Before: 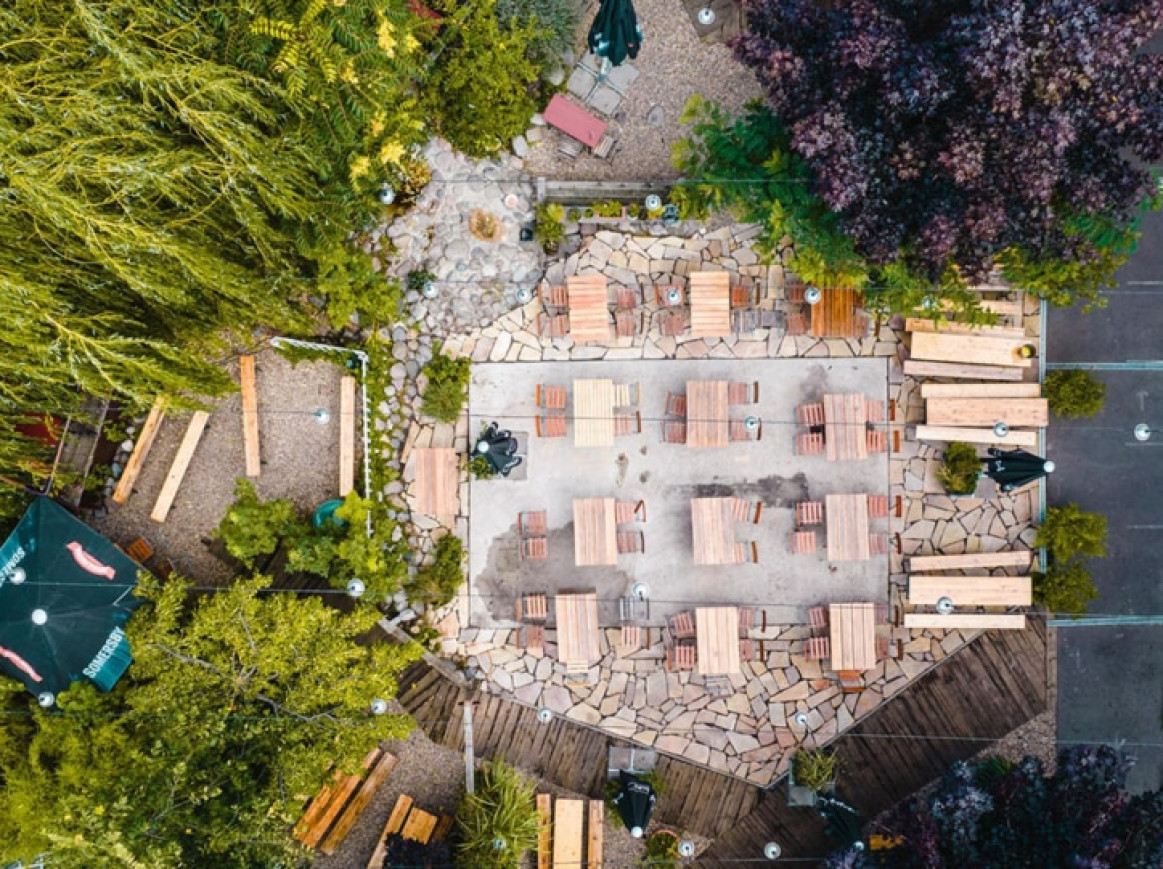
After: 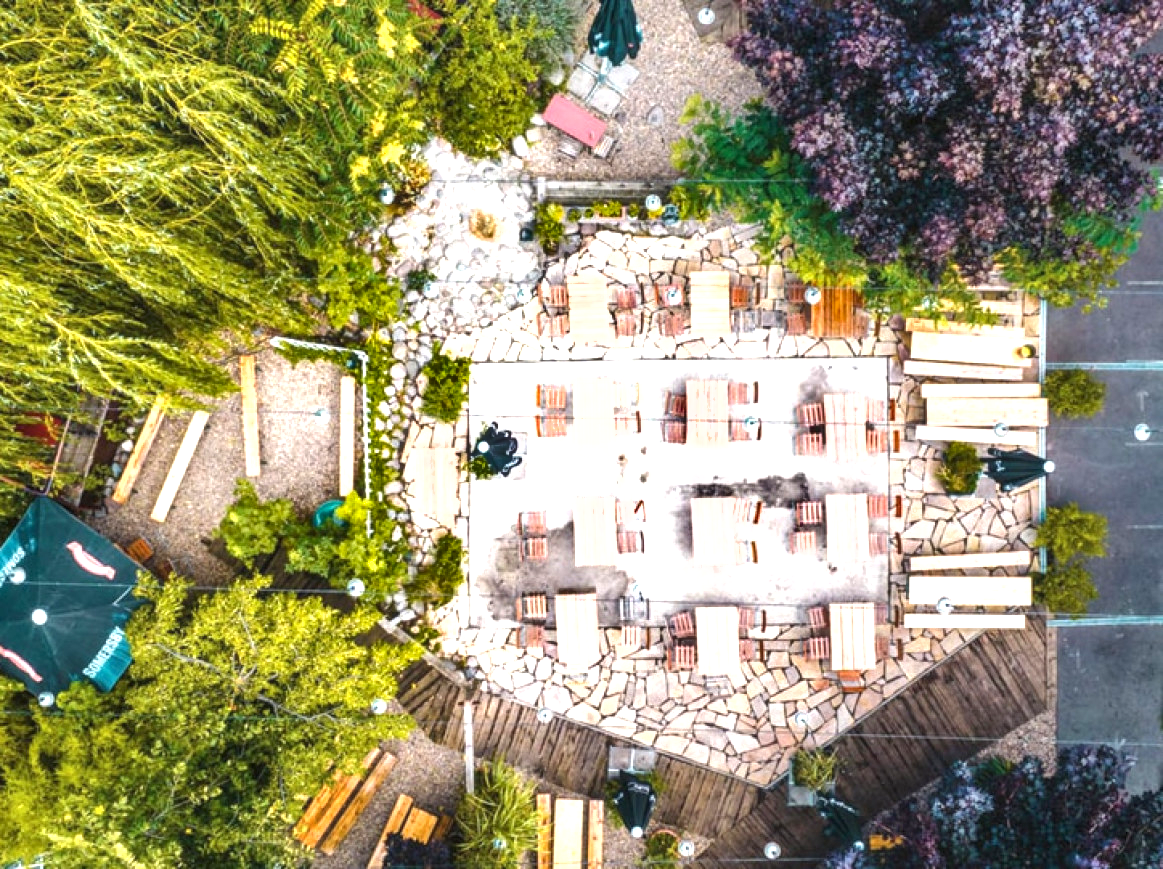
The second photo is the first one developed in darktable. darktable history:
exposure: black level correction 0, exposure 1 EV, compensate exposure bias true, compensate highlight preservation false
local contrast: on, module defaults
contrast equalizer: octaves 7, y [[0.51, 0.537, 0.559, 0.574, 0.599, 0.618], [0.5 ×6], [0.5 ×6], [0 ×6], [0 ×6]], mix -0.302
shadows and highlights: low approximation 0.01, soften with gaussian
